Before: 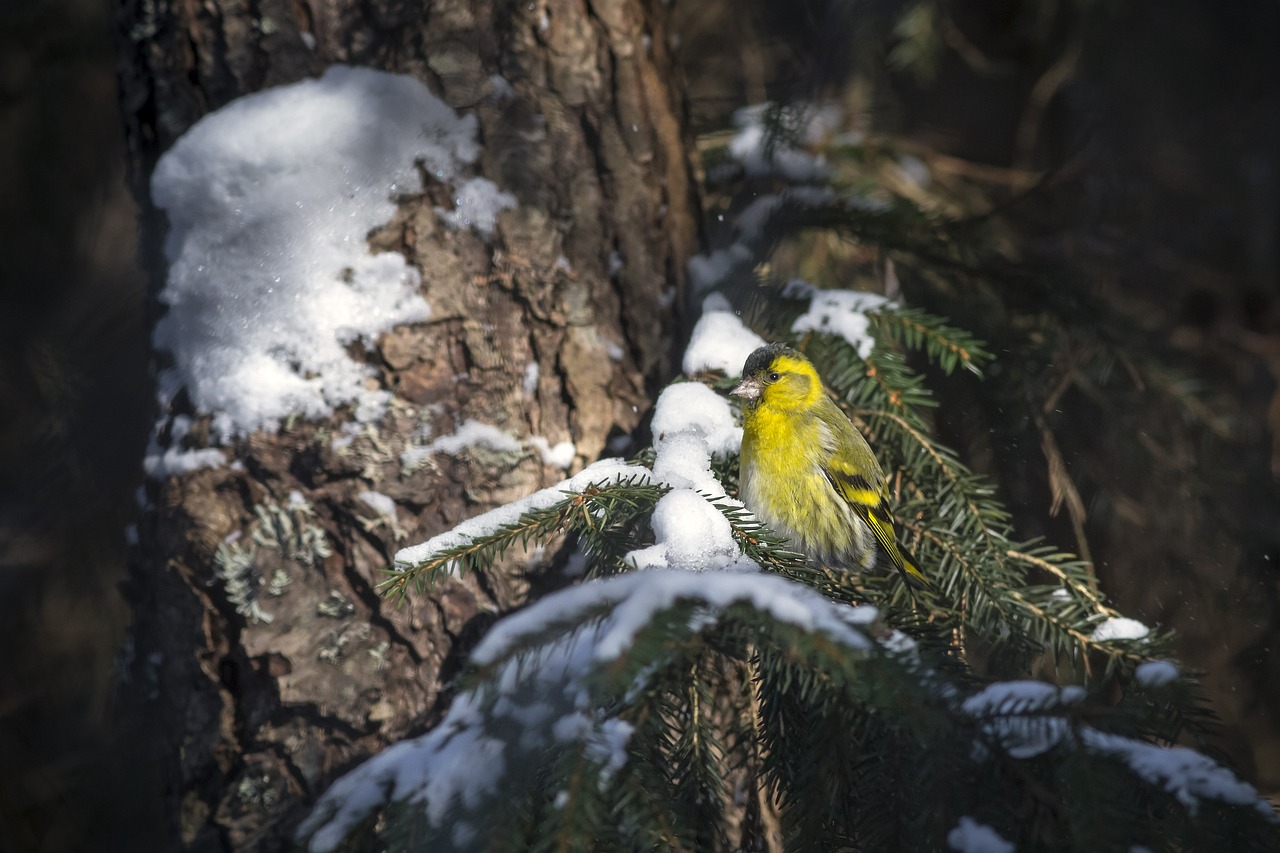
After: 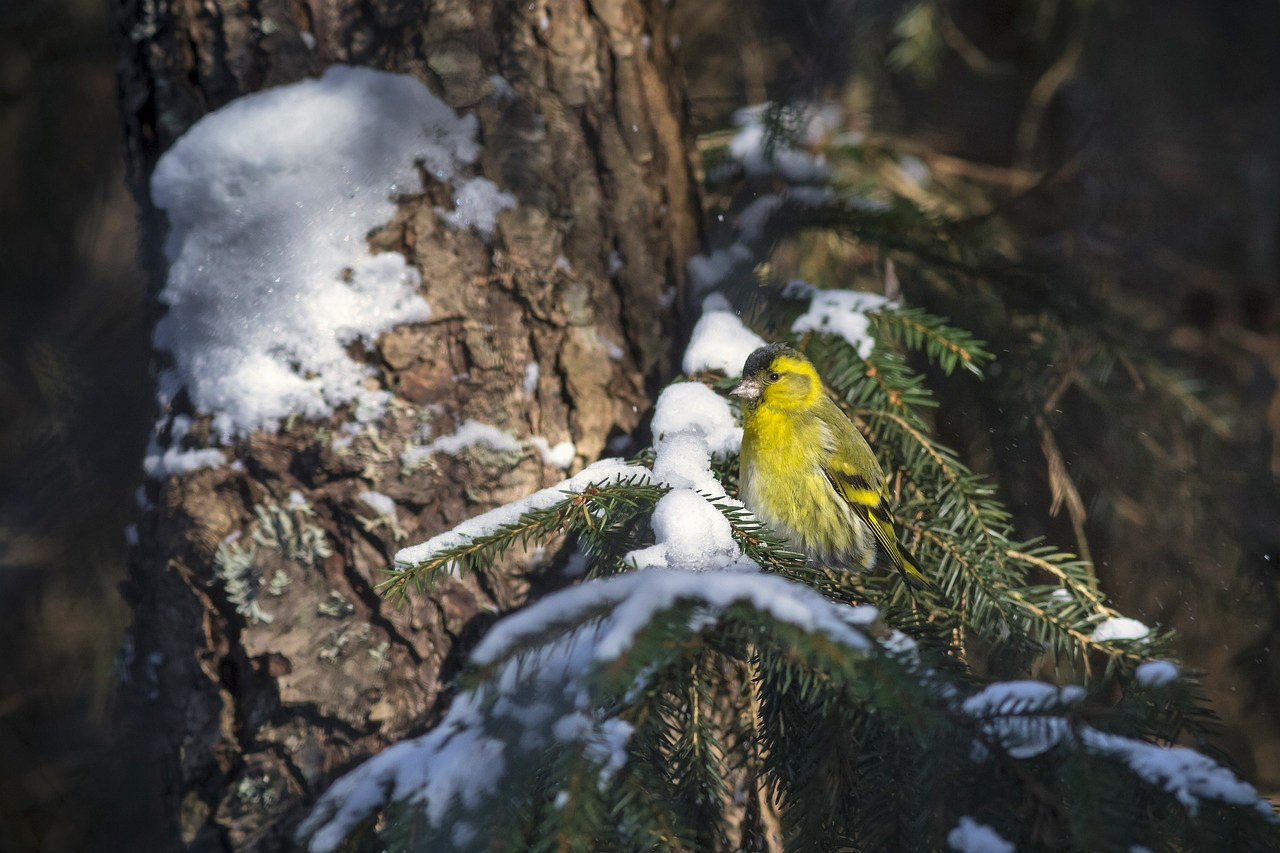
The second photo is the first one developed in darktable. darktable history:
exposure: compensate exposure bias true, compensate highlight preservation false
velvia: on, module defaults
shadows and highlights: shadows 43.71, white point adjustment -1.46, soften with gaussian
